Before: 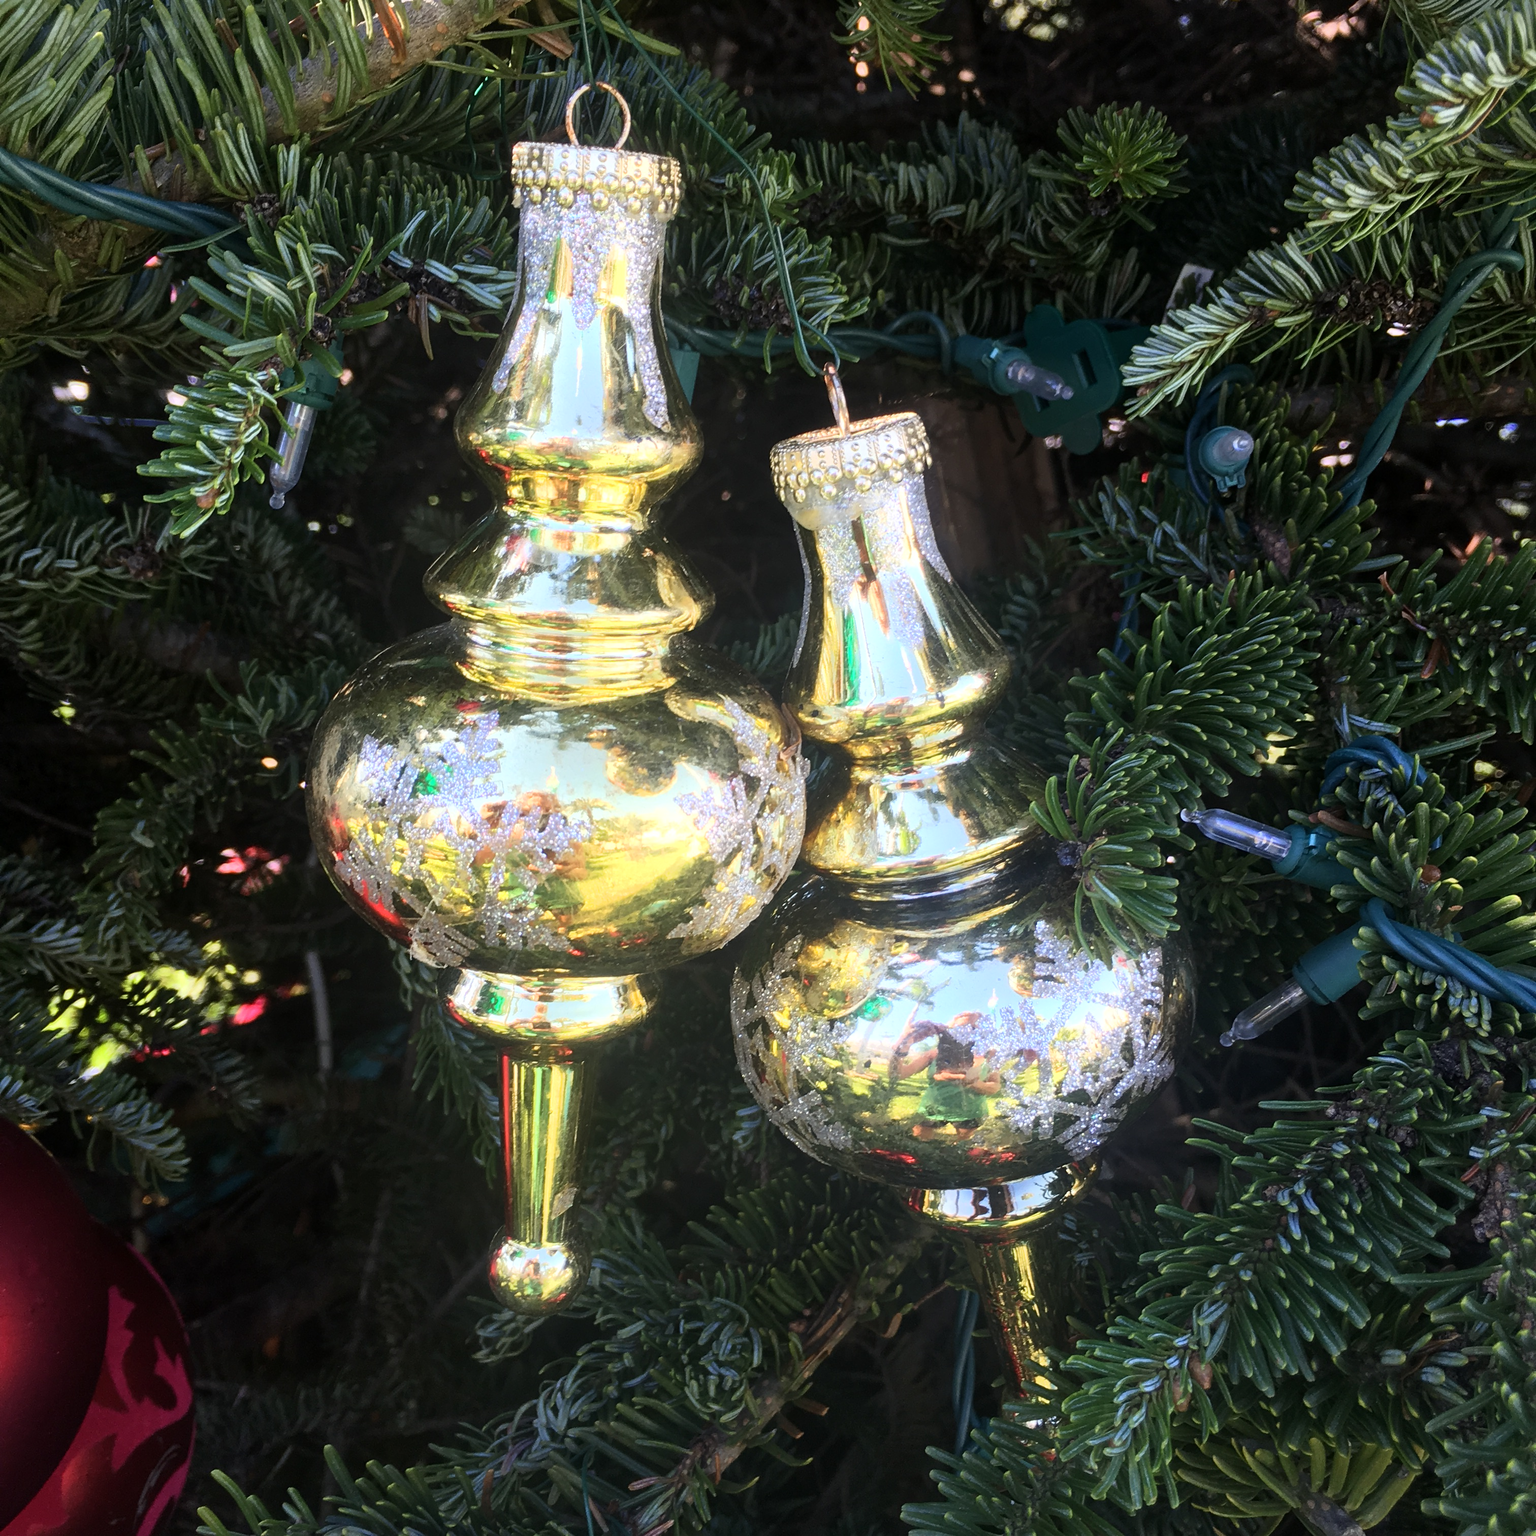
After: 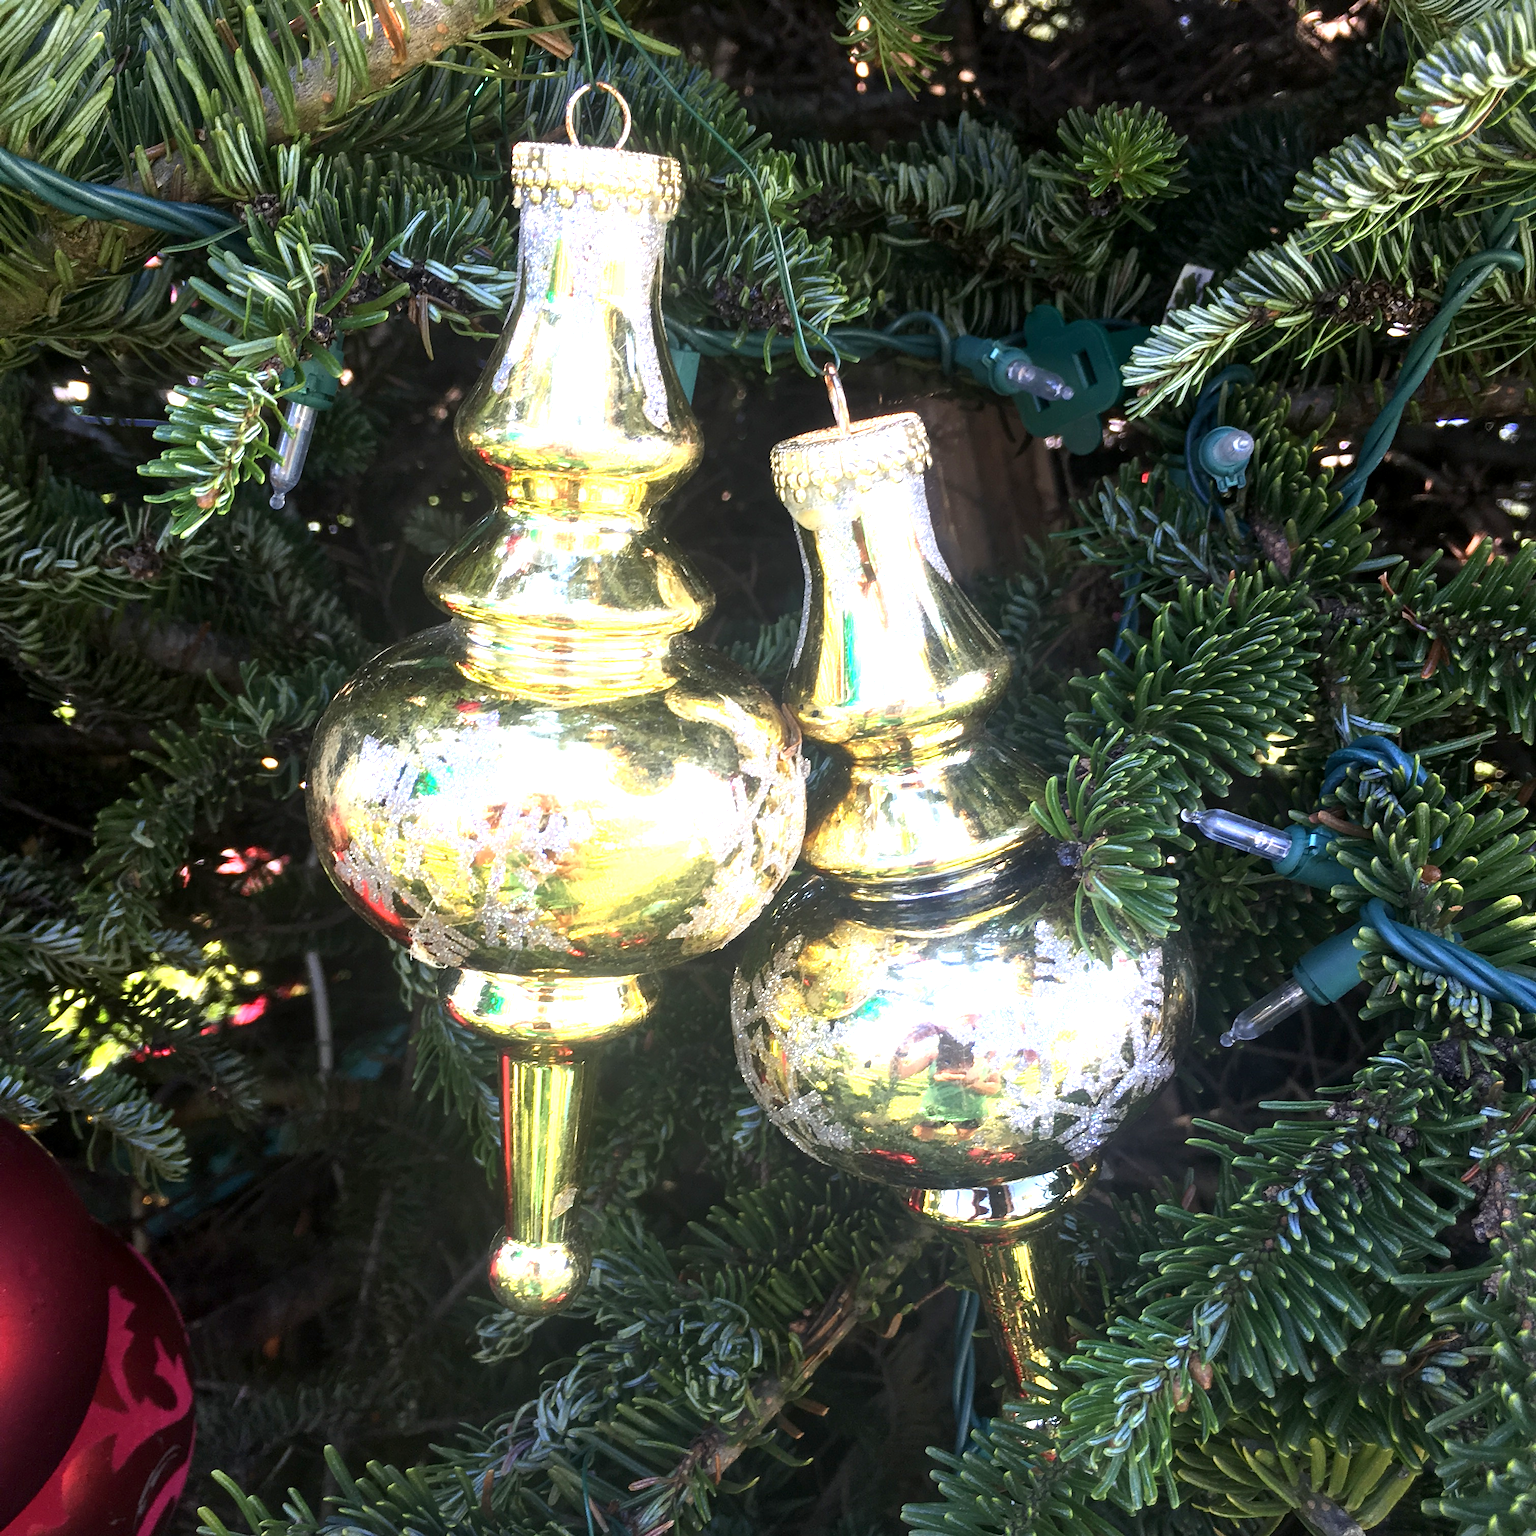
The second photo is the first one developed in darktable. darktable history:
exposure: black level correction 0.001, exposure 0.958 EV, compensate highlight preservation false
